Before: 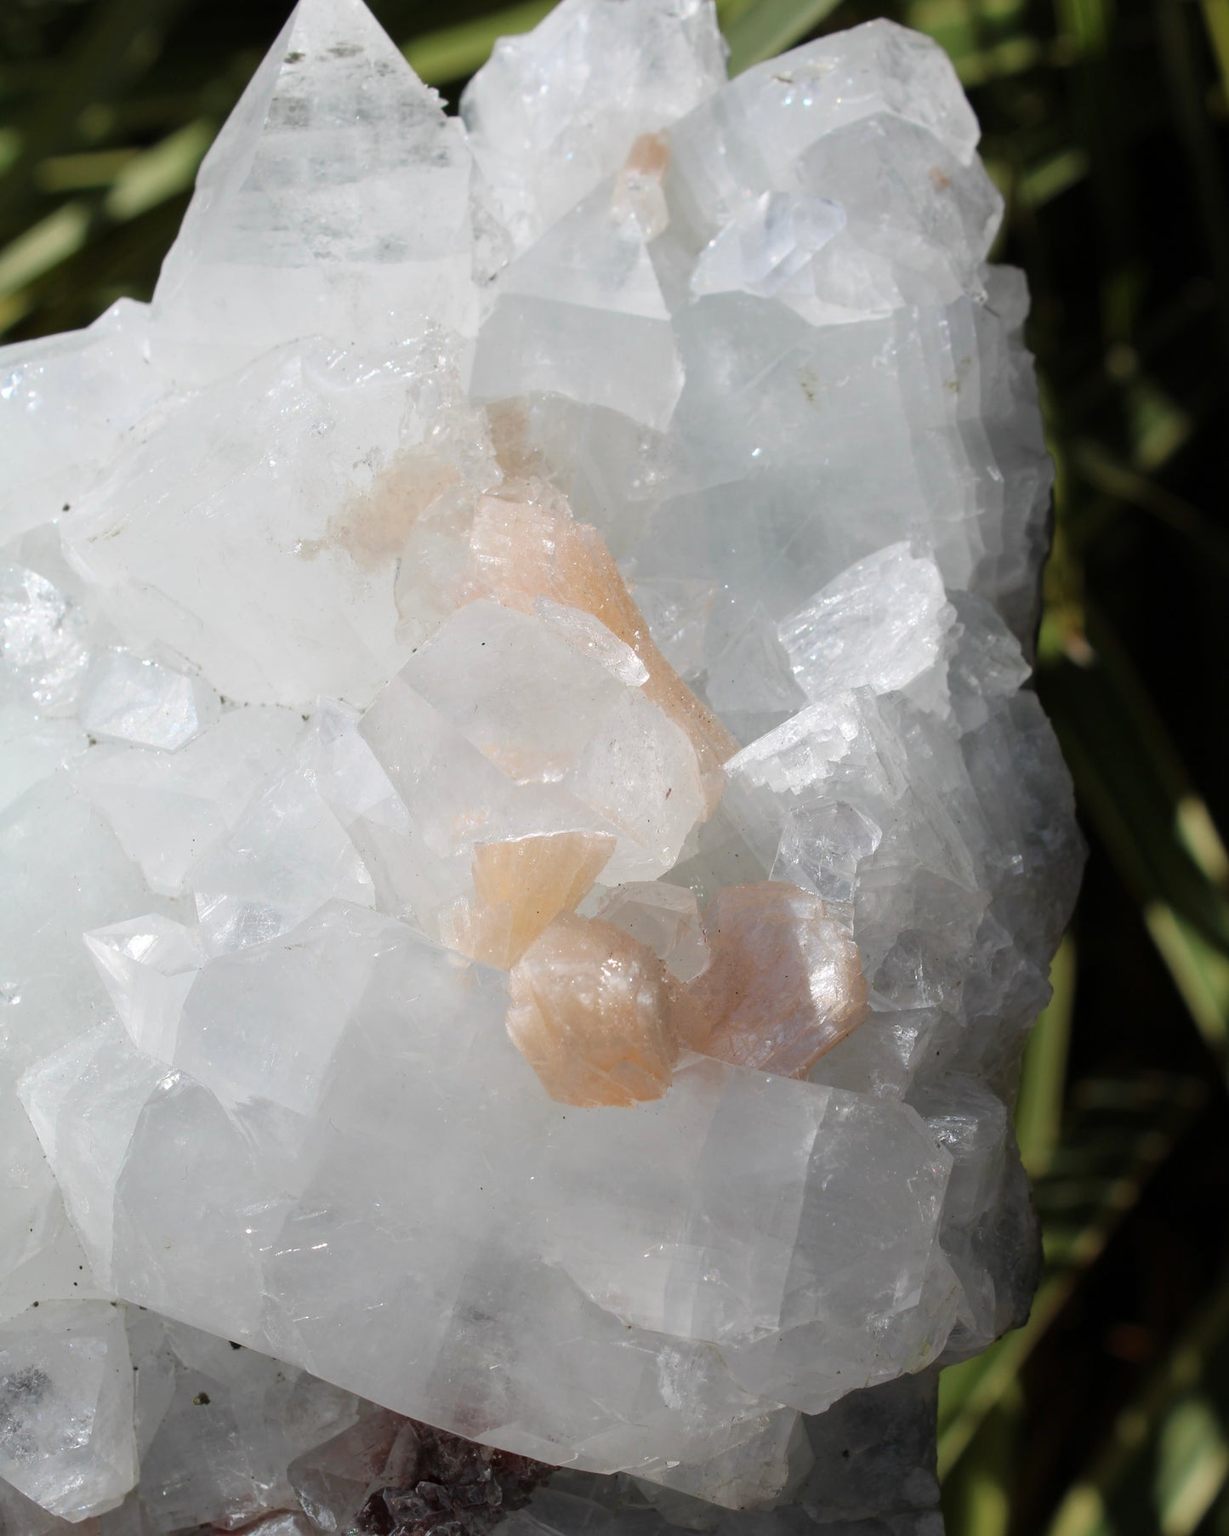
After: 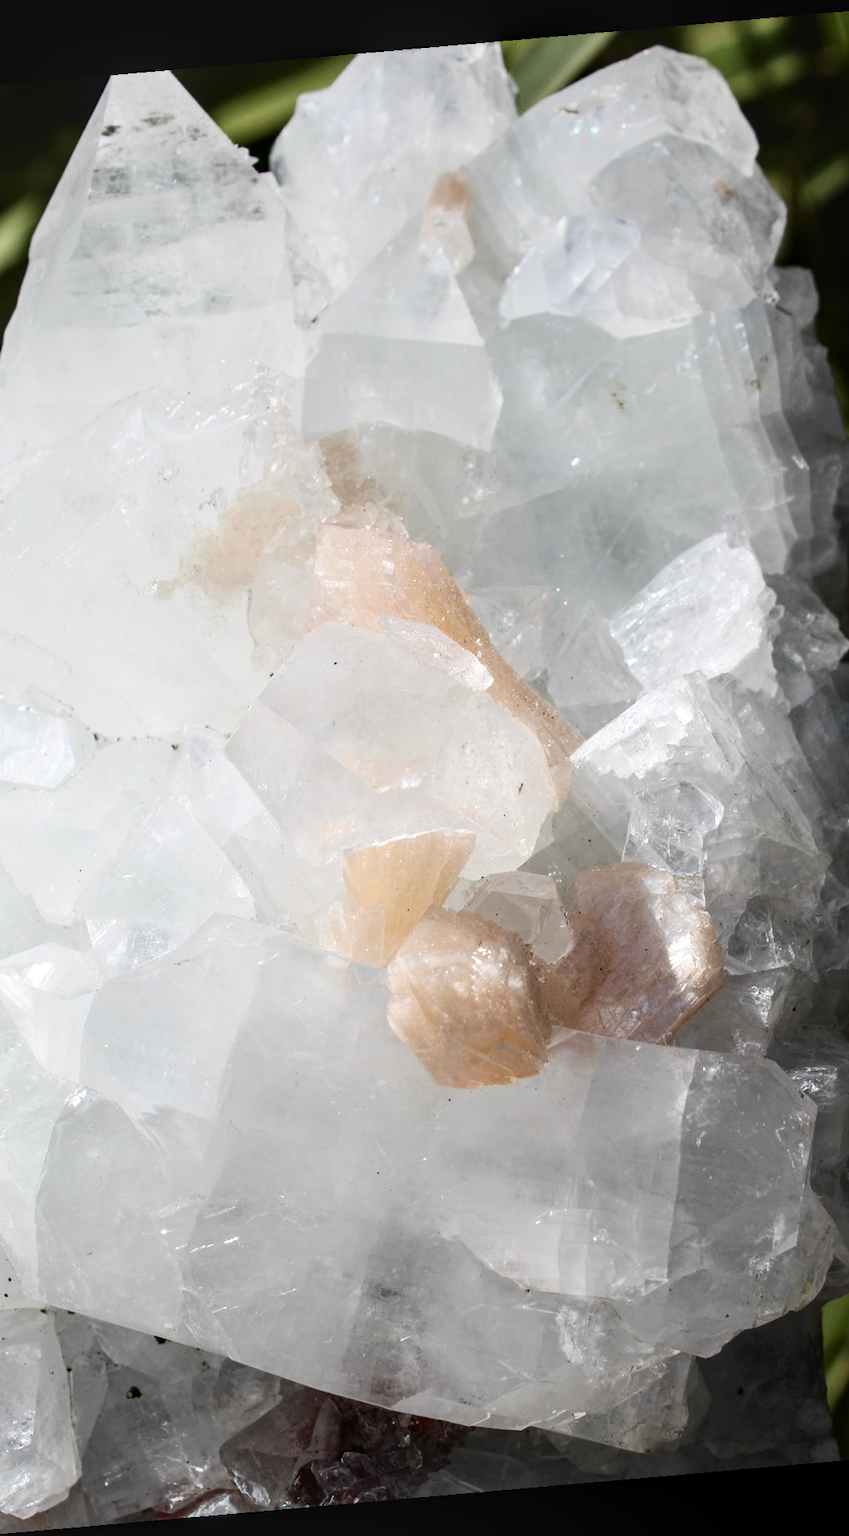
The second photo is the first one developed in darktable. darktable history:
rotate and perspective: rotation -4.98°, automatic cropping off
local contrast: on, module defaults
contrast brightness saturation: contrast 0.28
crop and rotate: left 13.342%, right 19.991%
